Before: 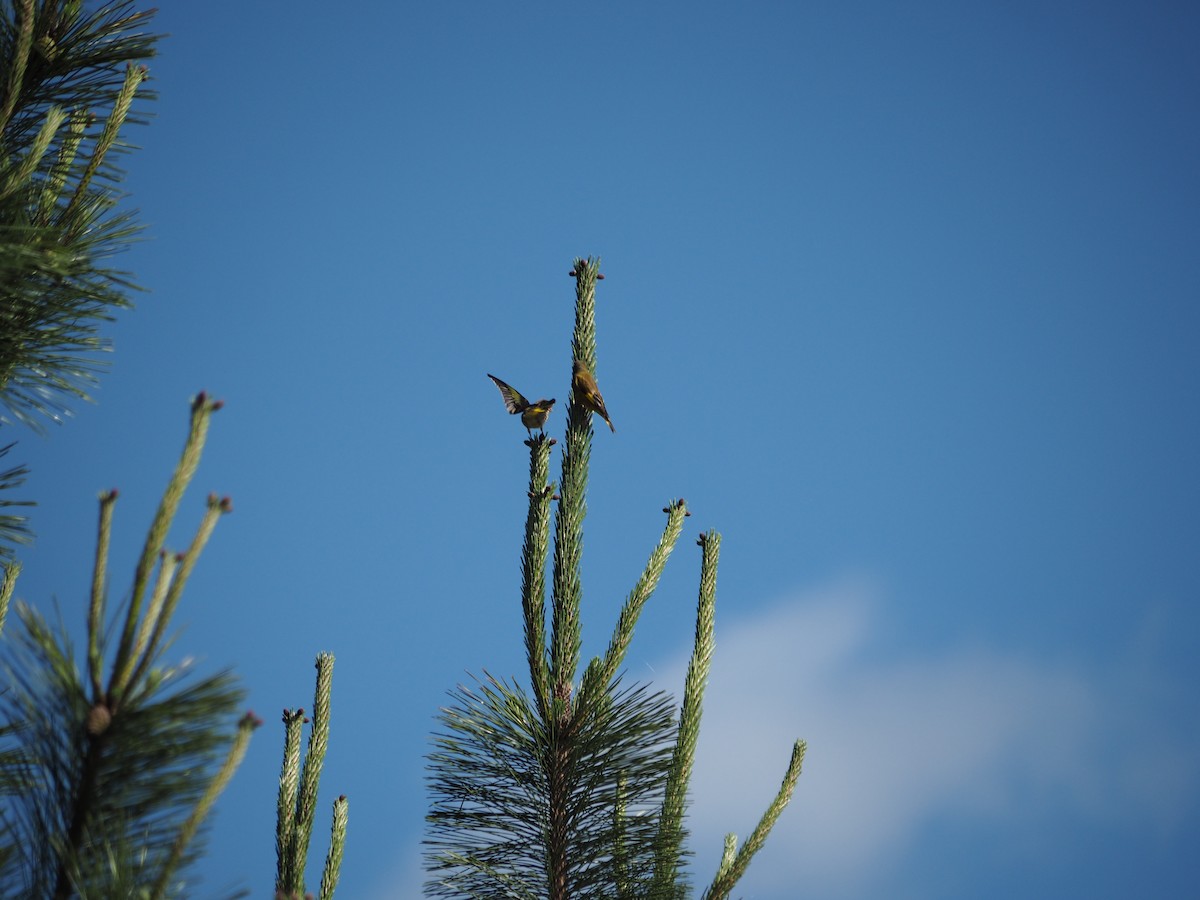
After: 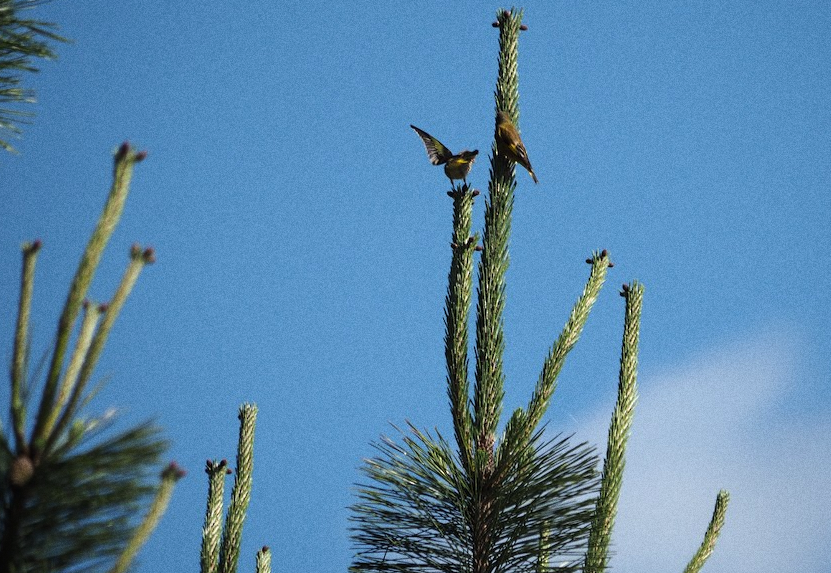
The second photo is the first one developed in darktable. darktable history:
tone equalizer: -8 EV -0.417 EV, -7 EV -0.389 EV, -6 EV -0.333 EV, -5 EV -0.222 EV, -3 EV 0.222 EV, -2 EV 0.333 EV, -1 EV 0.389 EV, +0 EV 0.417 EV, edges refinement/feathering 500, mask exposure compensation -1.57 EV, preserve details no
grain: coarseness 0.09 ISO
crop: left 6.488%, top 27.668%, right 24.183%, bottom 8.656%
